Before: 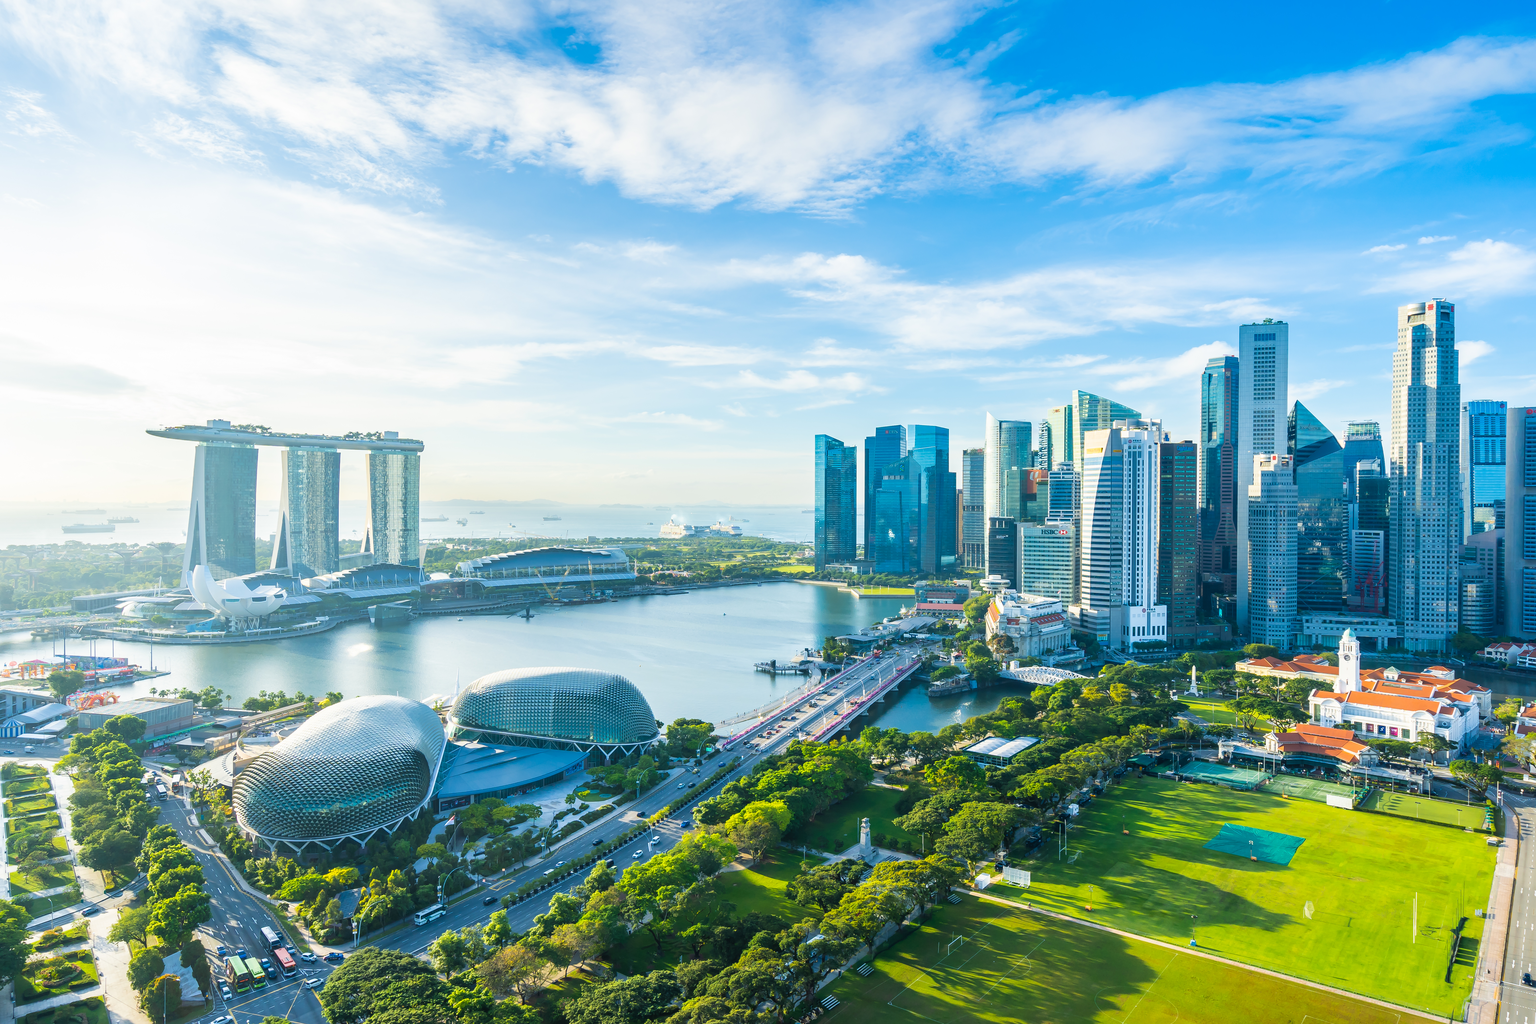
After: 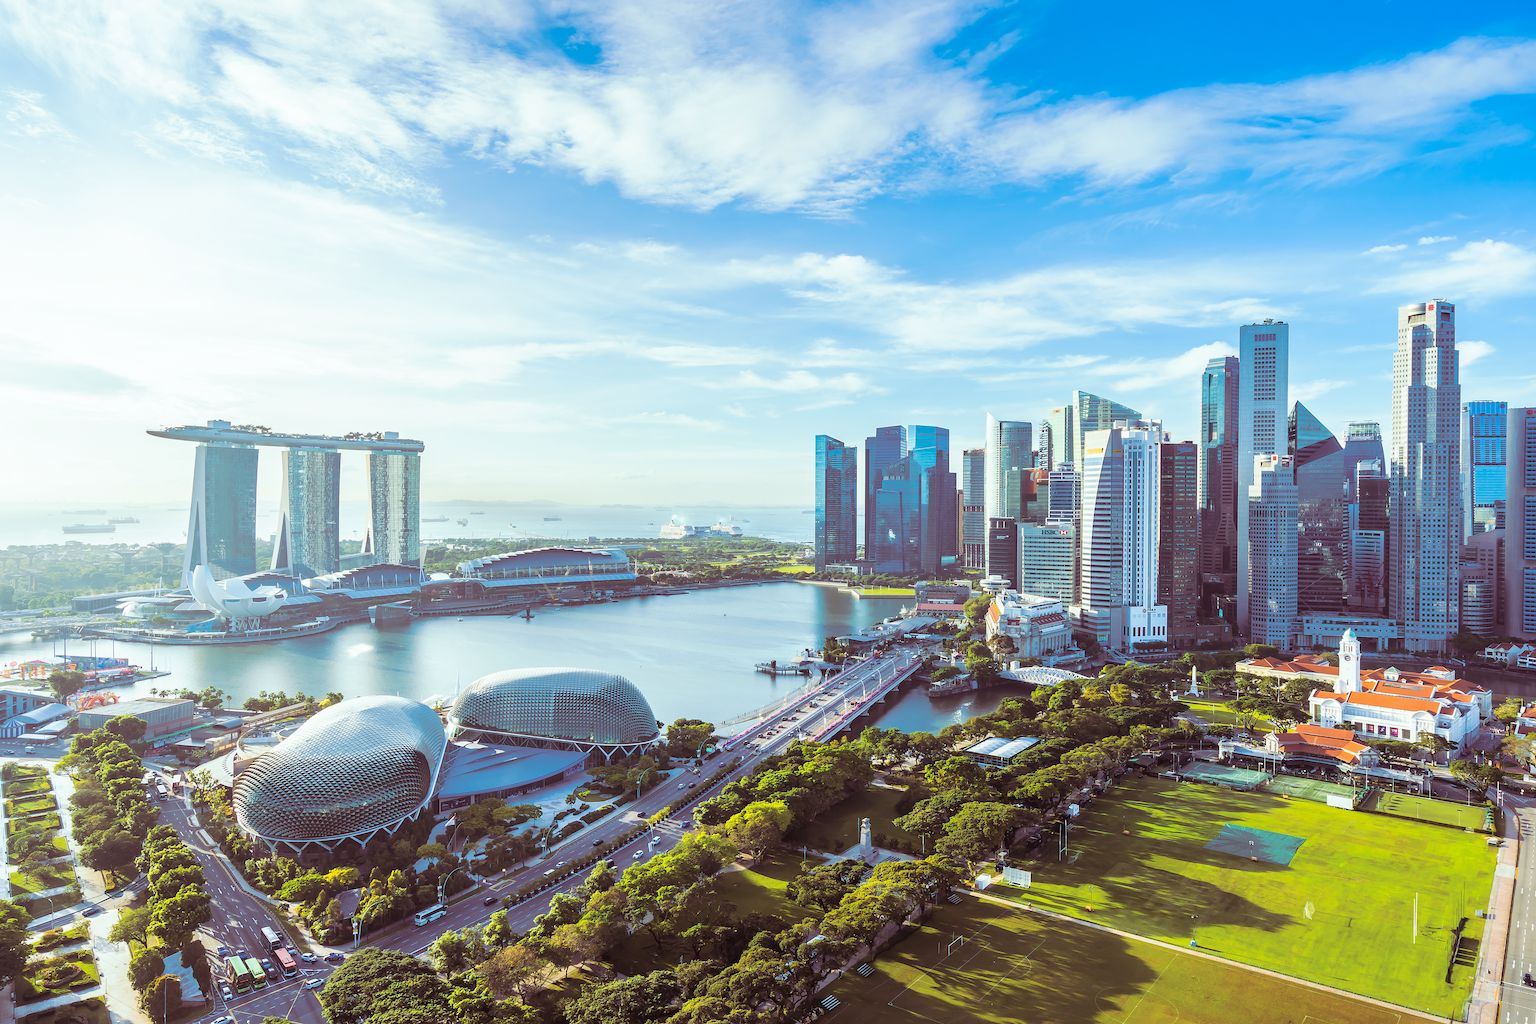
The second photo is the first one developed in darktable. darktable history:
split-toning: highlights › hue 180°
sharpen: amount 0.2
exposure: exposure -0.01 EV, compensate highlight preservation false
color balance rgb: global vibrance 6.81%, saturation formula JzAzBz (2021)
